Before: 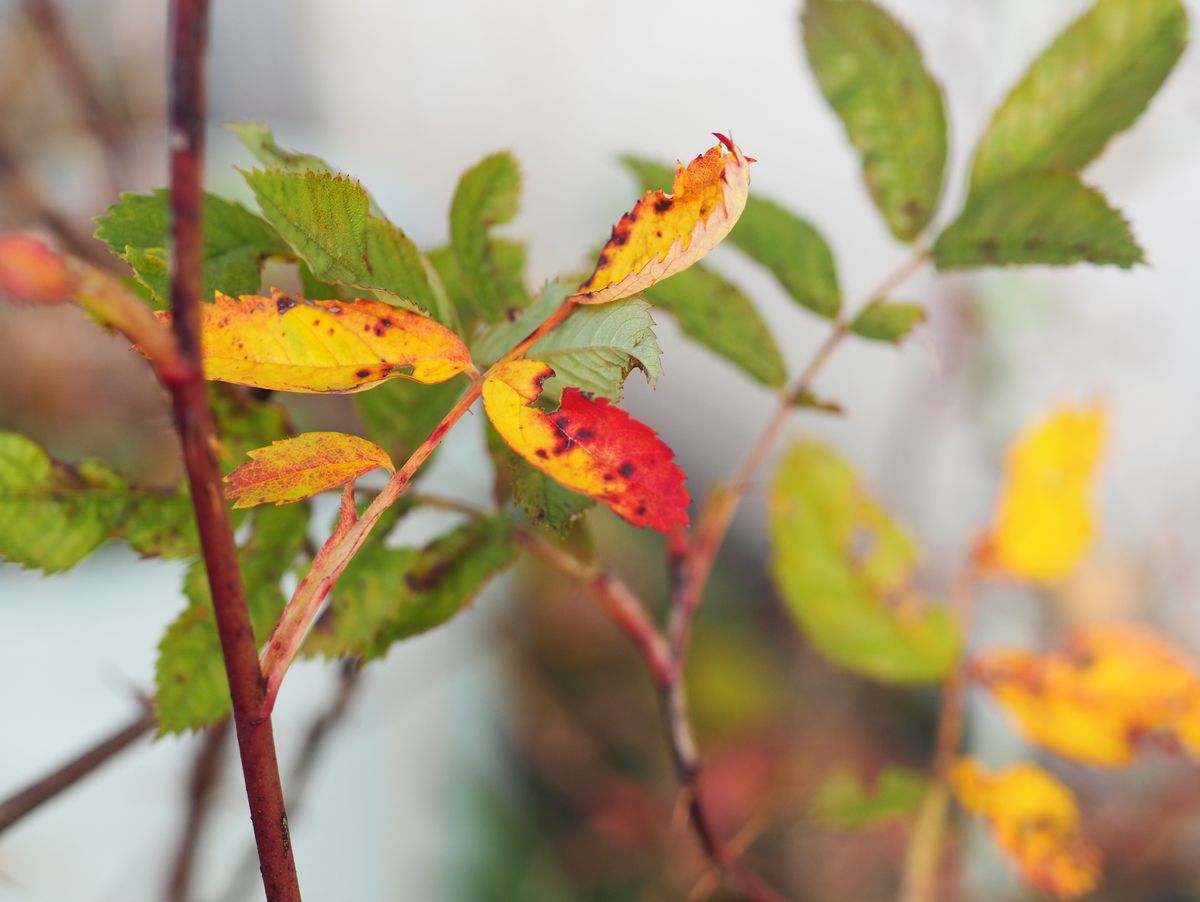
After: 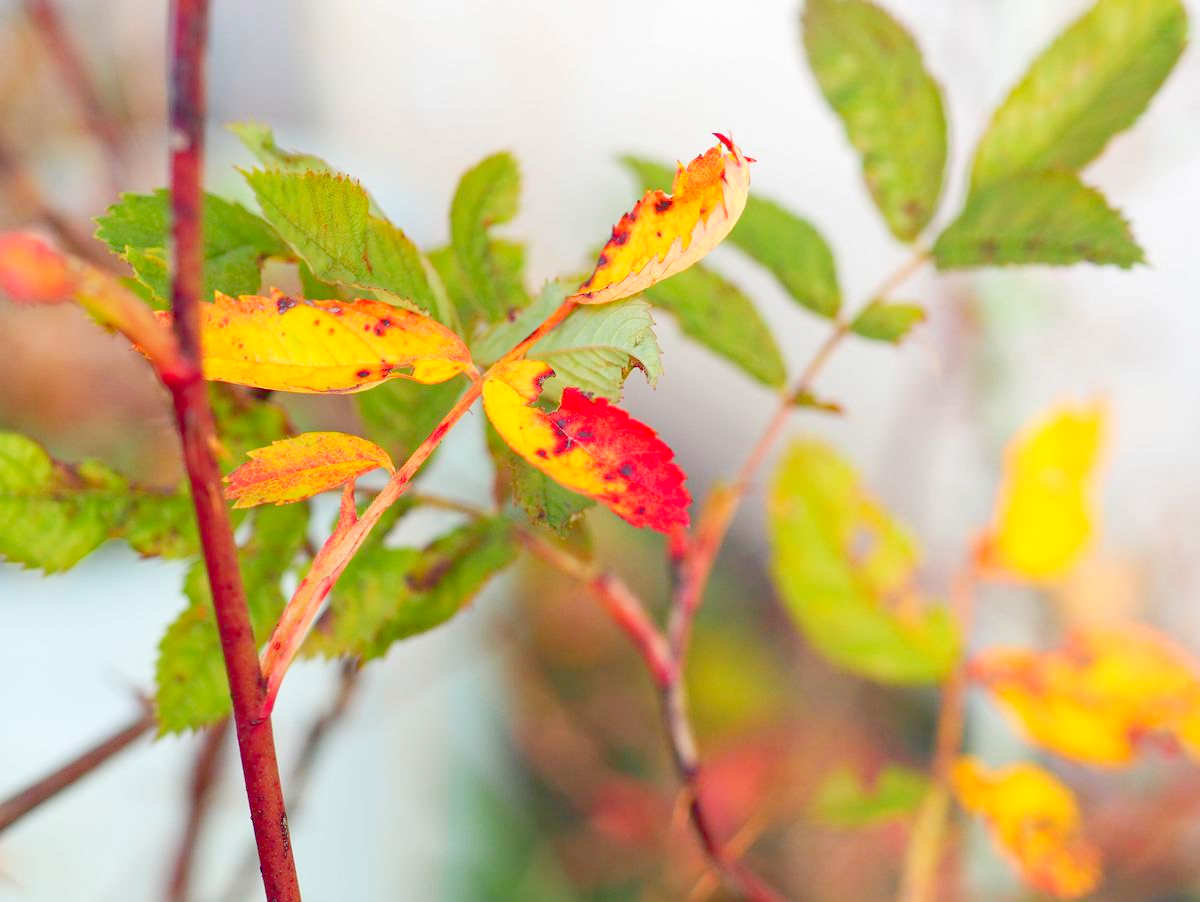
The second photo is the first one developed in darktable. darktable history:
haze removal: compatibility mode true, adaptive false
levels: levels [0, 0.397, 0.955]
